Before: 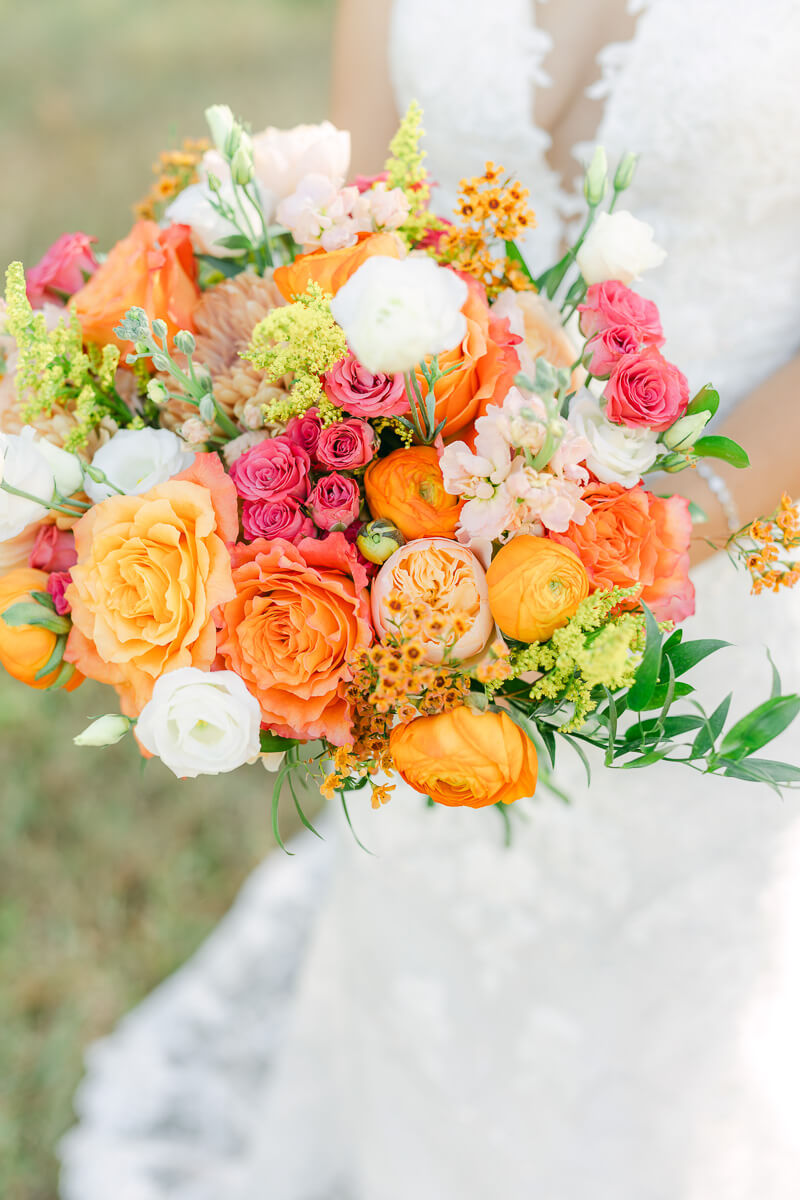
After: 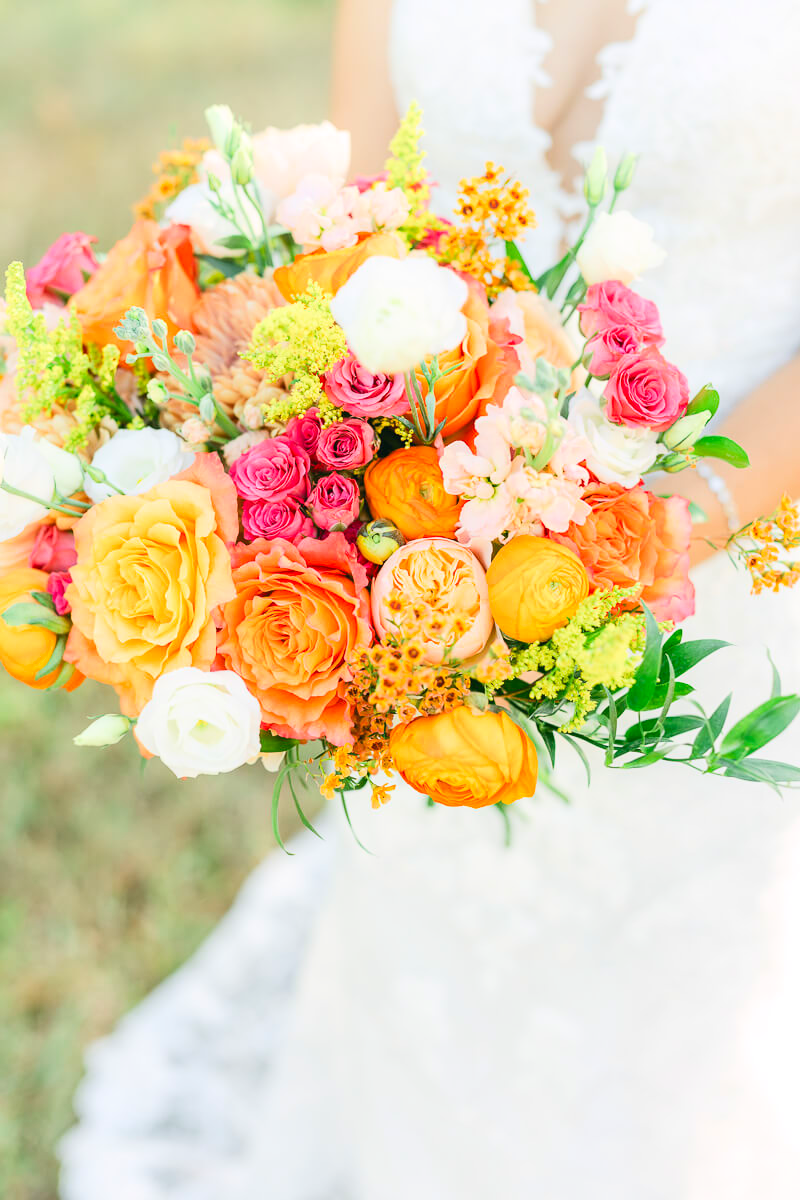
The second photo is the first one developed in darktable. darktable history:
contrast brightness saturation: contrast 0.203, brightness 0.163, saturation 0.216
